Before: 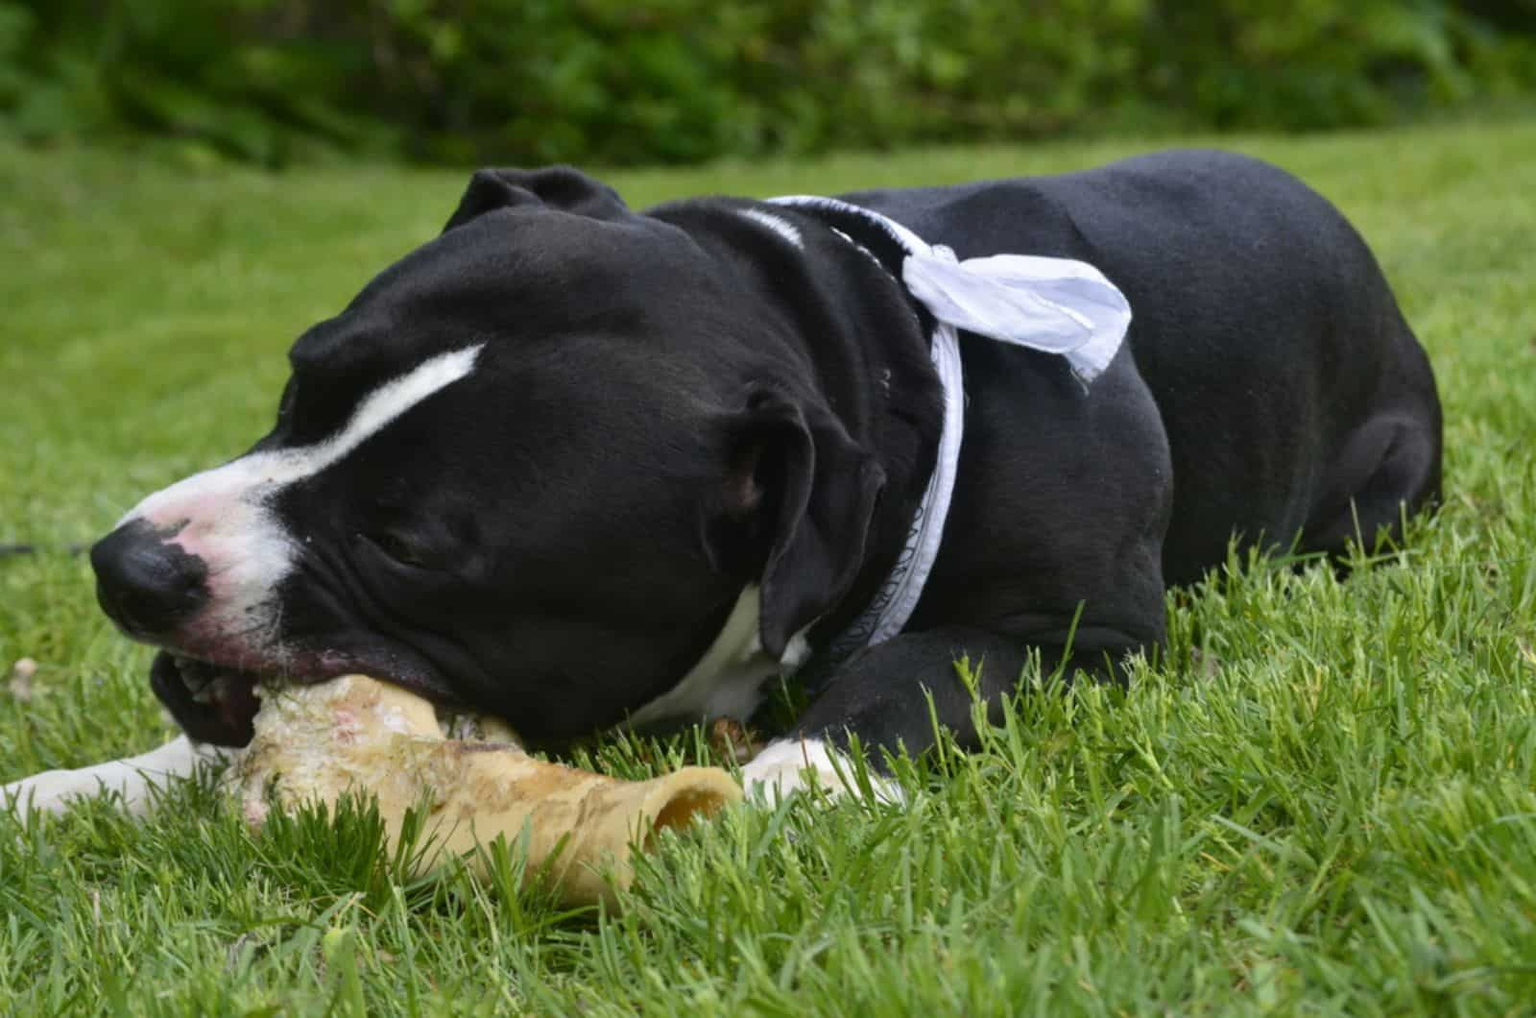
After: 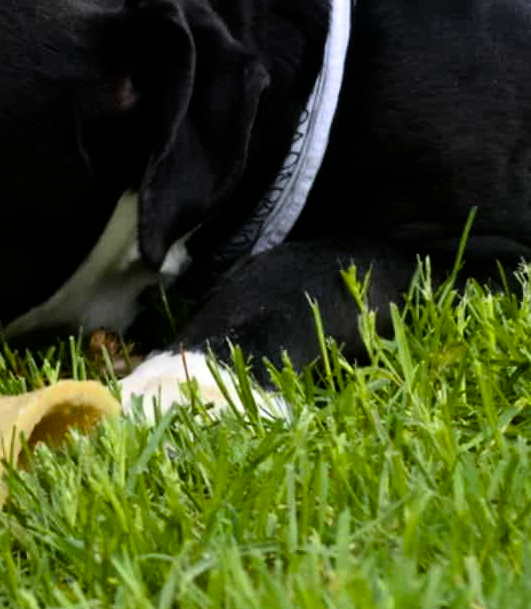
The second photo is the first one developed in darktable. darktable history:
filmic rgb: middle gray luminance 21.89%, black relative exposure -14.02 EV, white relative exposure 2.96 EV, threshold 2.98 EV, target black luminance 0%, hardness 8.75, latitude 60.13%, contrast 1.212, highlights saturation mix 5.34%, shadows ↔ highlights balance 41.71%, color science v6 (2022), enable highlight reconstruction true
crop: left 40.838%, top 39.456%, right 25.902%, bottom 2.726%
color balance rgb: linear chroma grading › global chroma 24.657%, perceptual saturation grading › global saturation -0.043%, global vibrance 9.442%, contrast 14.794%, saturation formula JzAzBz (2021)
